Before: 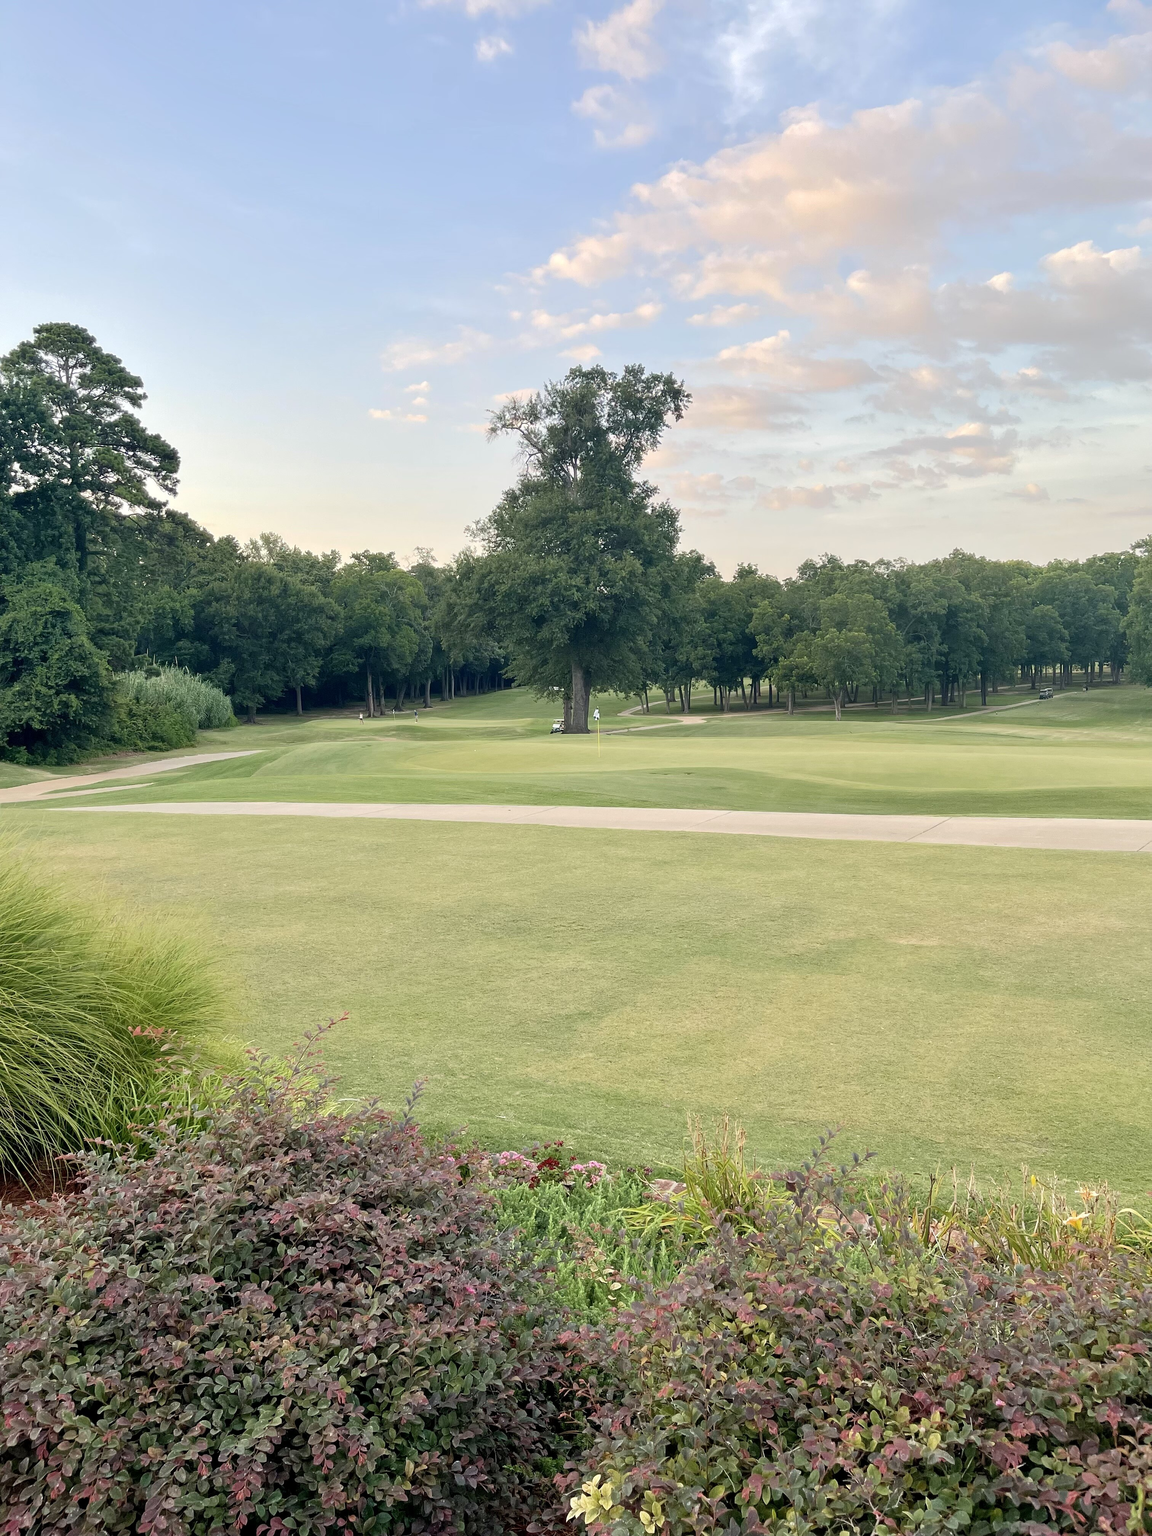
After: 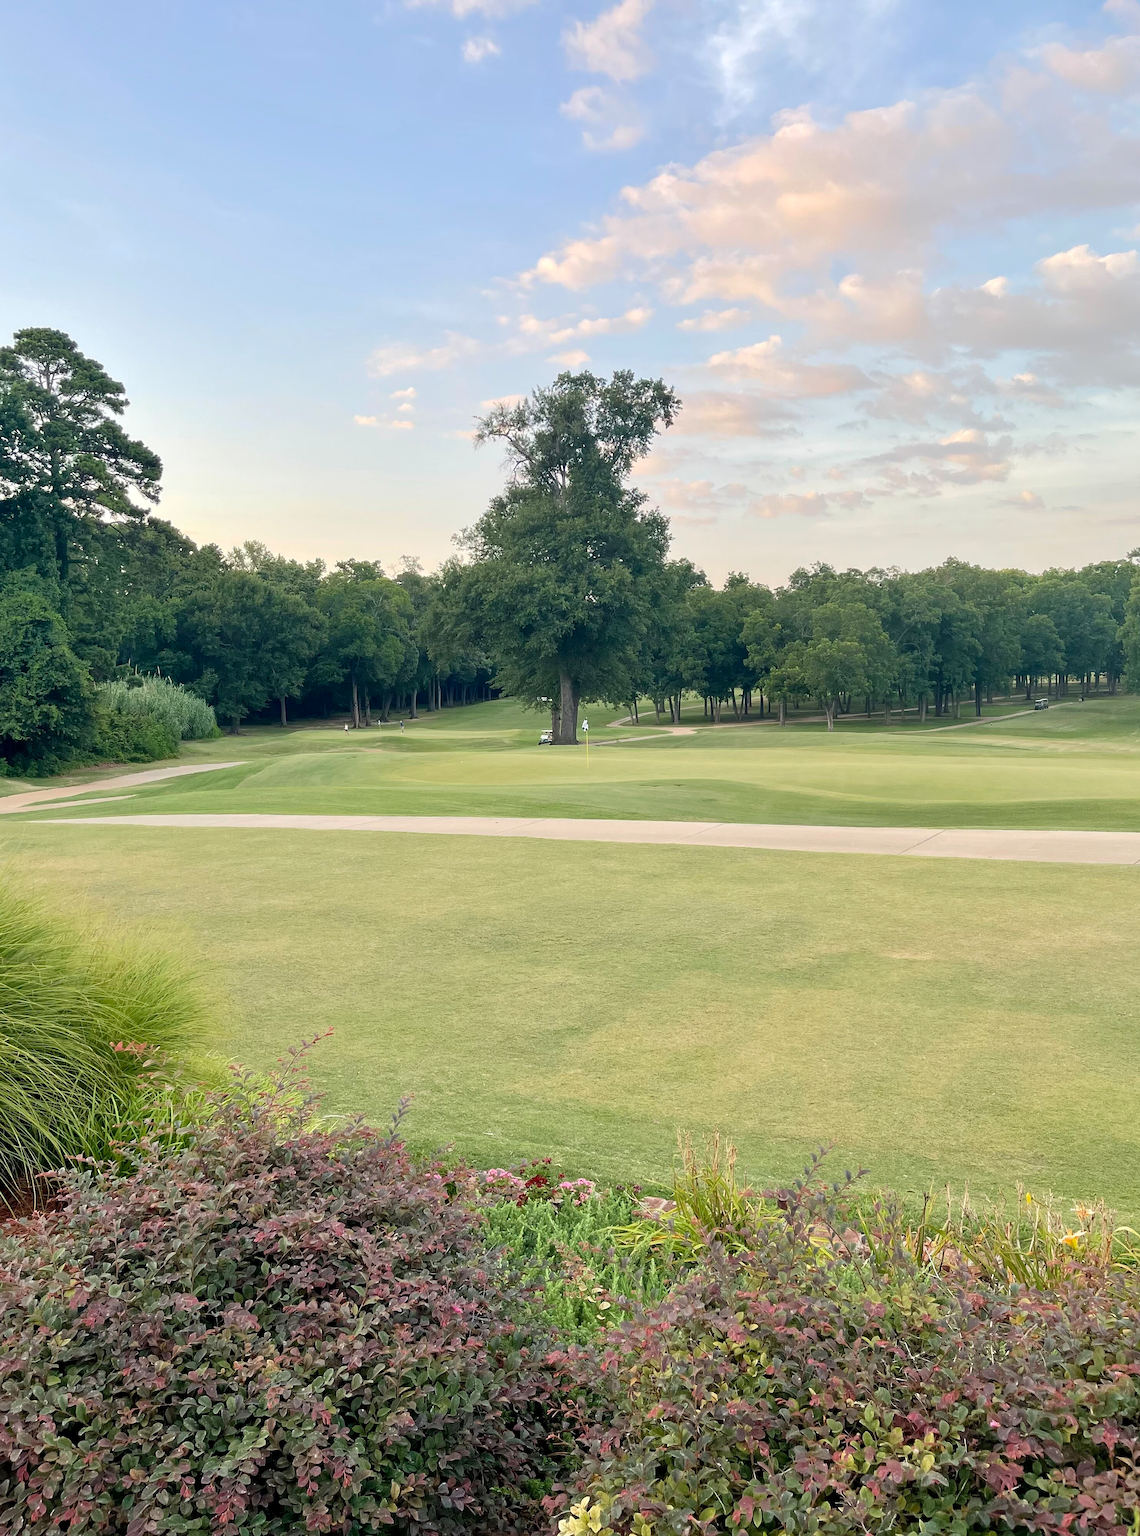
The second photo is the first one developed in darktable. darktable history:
sharpen: radius 5.288, amount 0.316, threshold 26.052
crop and rotate: left 1.754%, right 0.681%, bottom 1.439%
